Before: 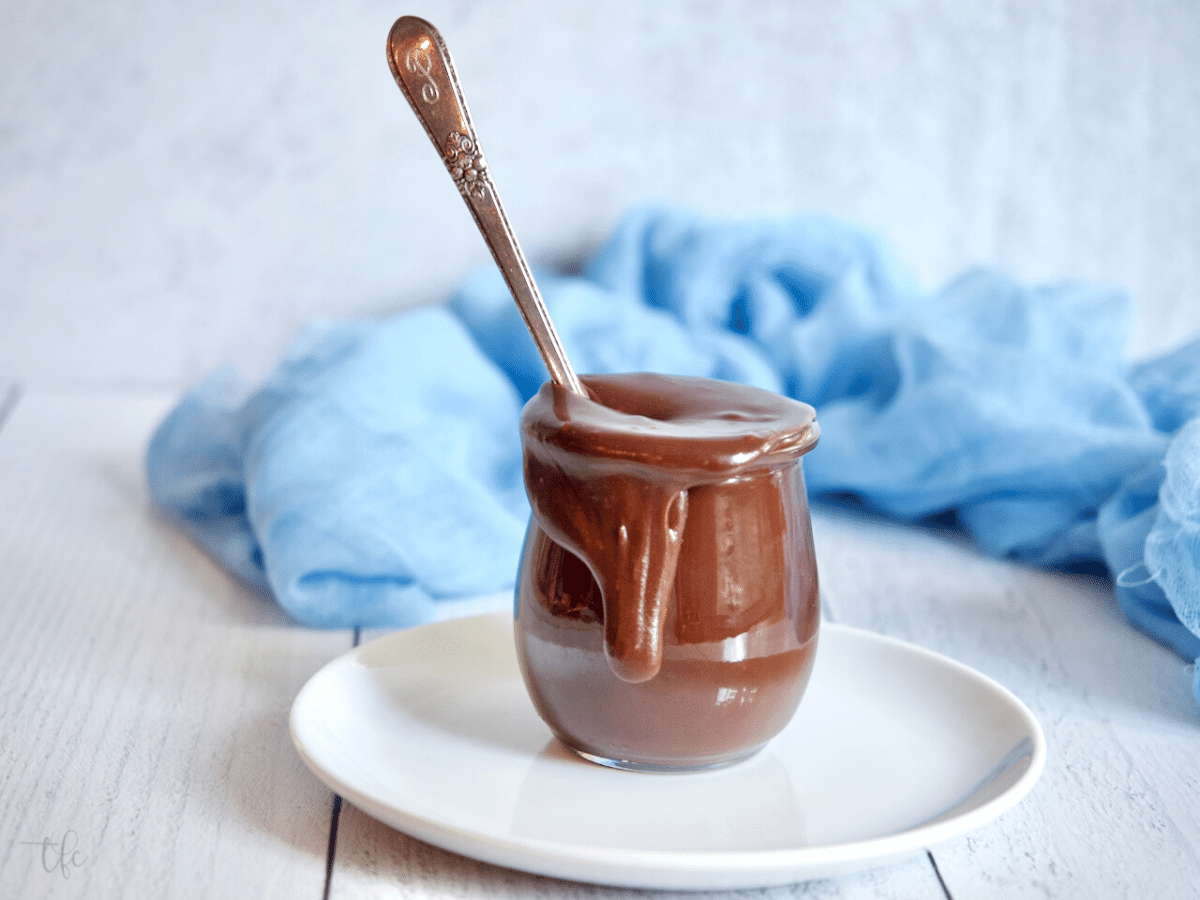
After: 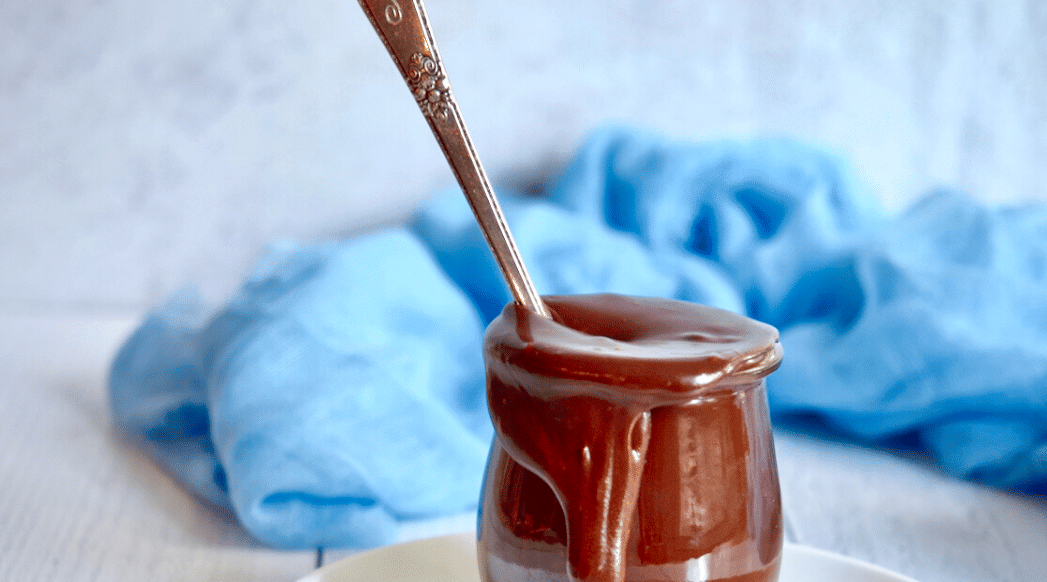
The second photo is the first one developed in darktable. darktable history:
crop: left 3.131%, top 8.874%, right 9.612%, bottom 26.453%
shadows and highlights: on, module defaults
contrast brightness saturation: contrast 0.193, brightness -0.111, saturation 0.214
